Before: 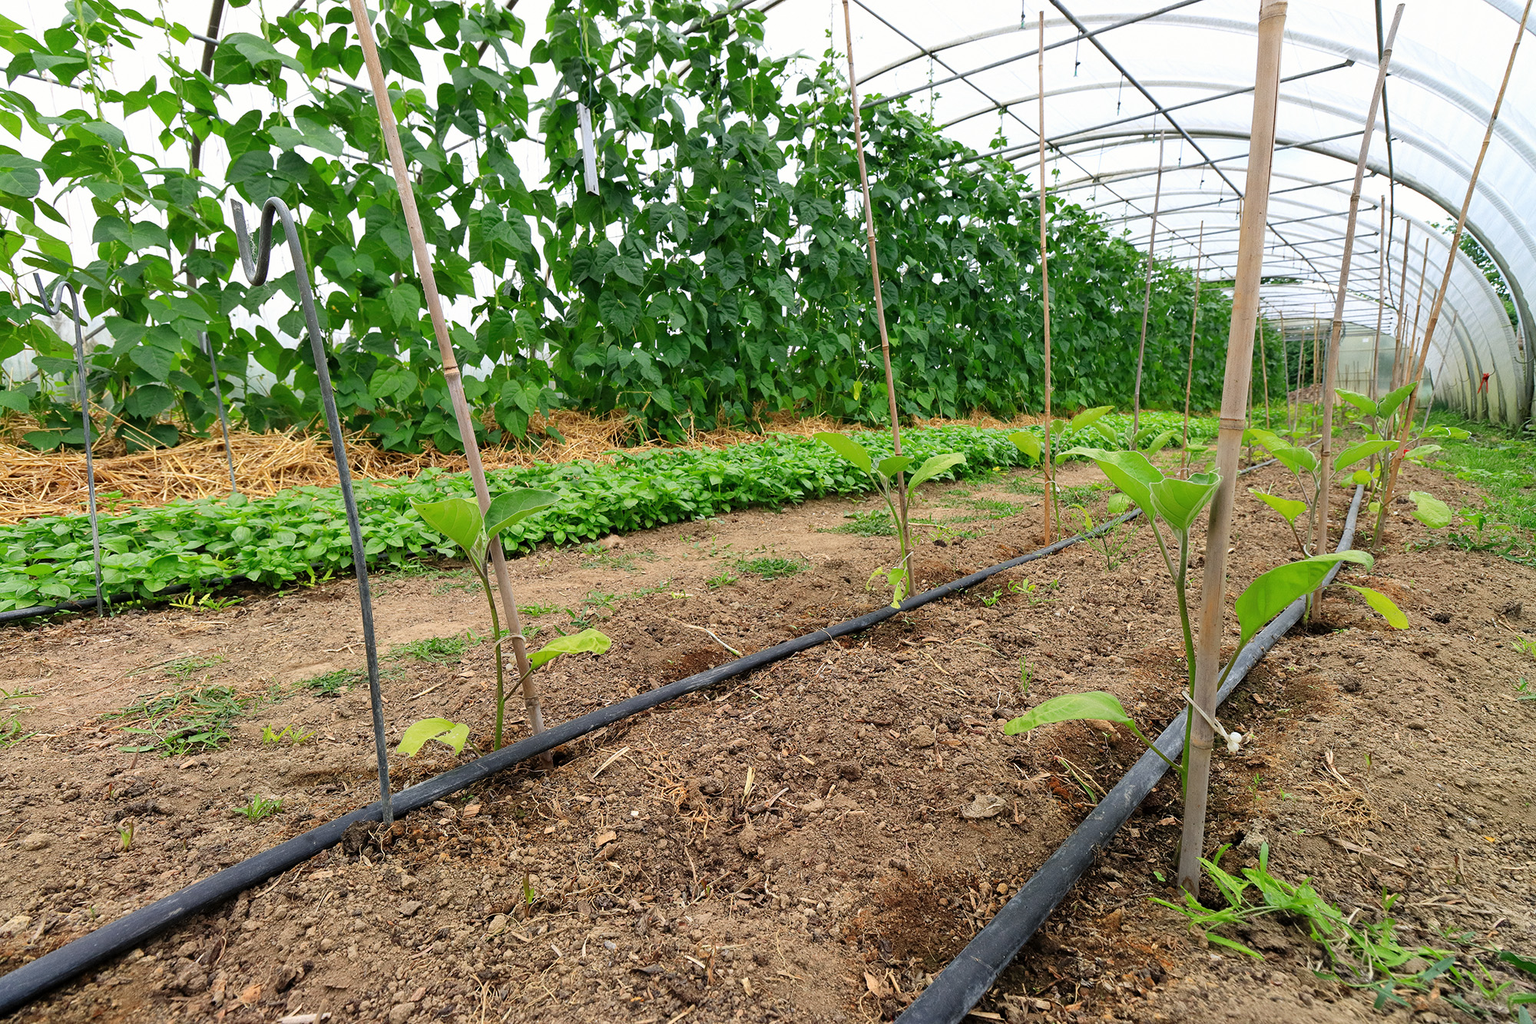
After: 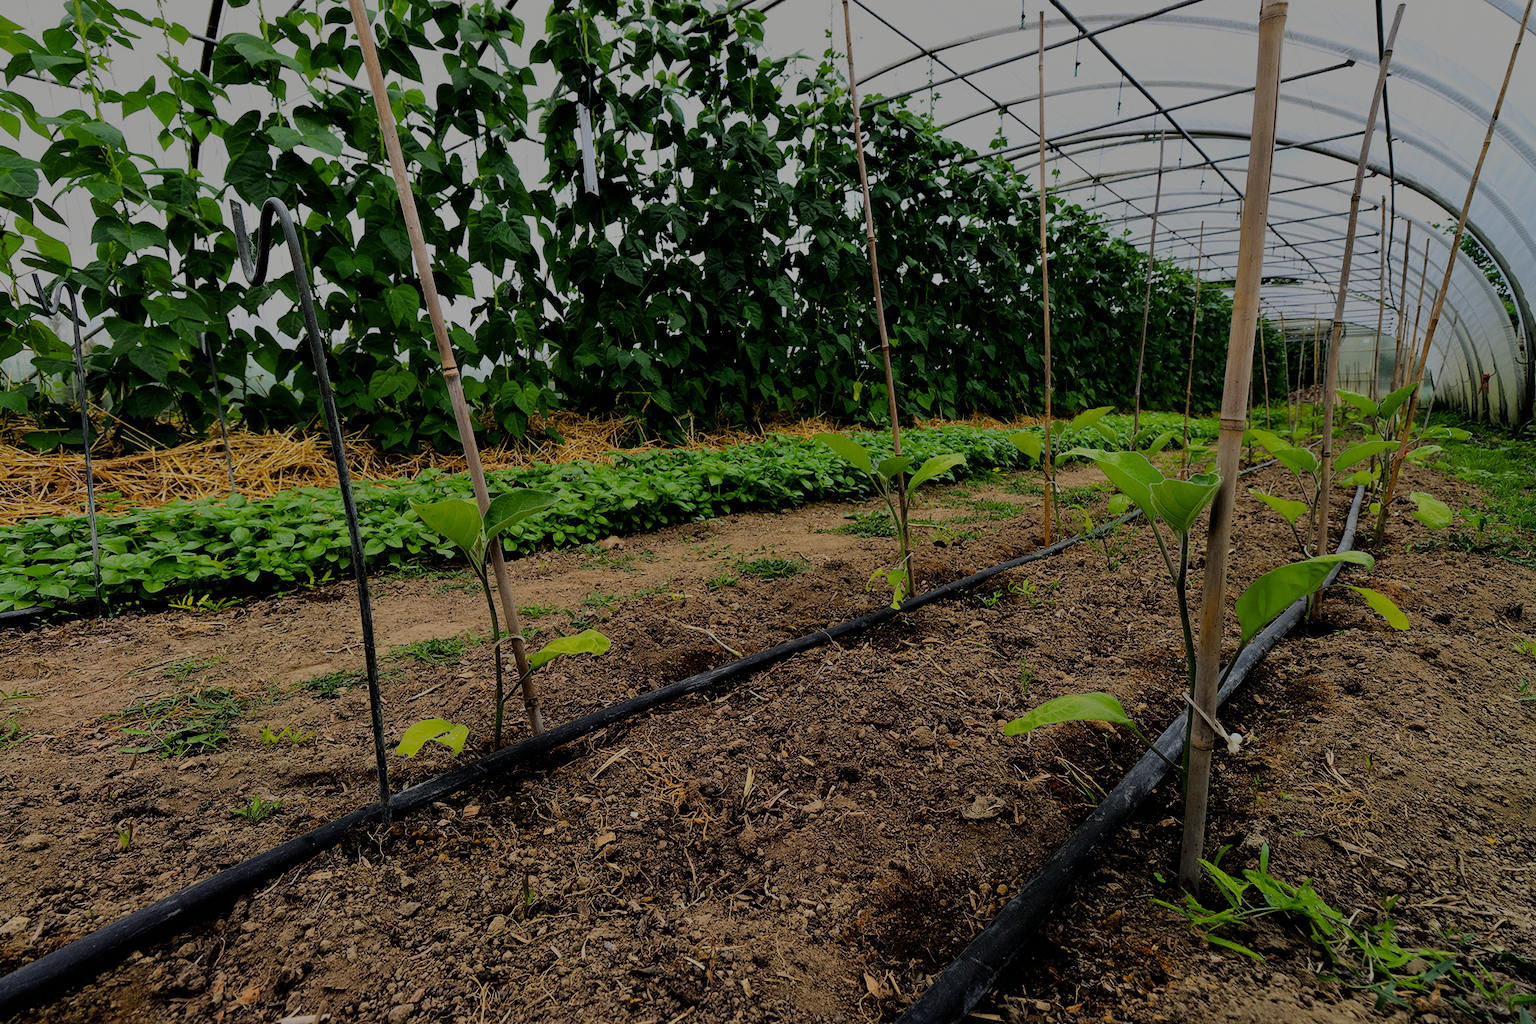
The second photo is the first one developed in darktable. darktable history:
tone equalizer: -8 EV -1.99 EV, -7 EV -1.97 EV, -6 EV -1.96 EV, -5 EV -1.97 EV, -4 EV -1.99 EV, -3 EV -1.99 EV, -2 EV -1.98 EV, -1 EV -1.61 EV, +0 EV -1.98 EV
crop: left 0.115%
contrast equalizer: y [[0.439, 0.44, 0.442, 0.457, 0.493, 0.498], [0.5 ×6], [0.5 ×6], [0 ×6], [0 ×6]], mix -0.216
color balance rgb: perceptual saturation grading › global saturation 30.435%, perceptual brilliance grading › mid-tones 10.647%, perceptual brilliance grading › shadows 14.814%, global vibrance 9.764%
filmic rgb: black relative exposure -5.03 EV, white relative exposure 3.97 EV, threshold 2.97 EV, hardness 2.9, contrast 1.3, highlights saturation mix -28.94%, enable highlight reconstruction true
